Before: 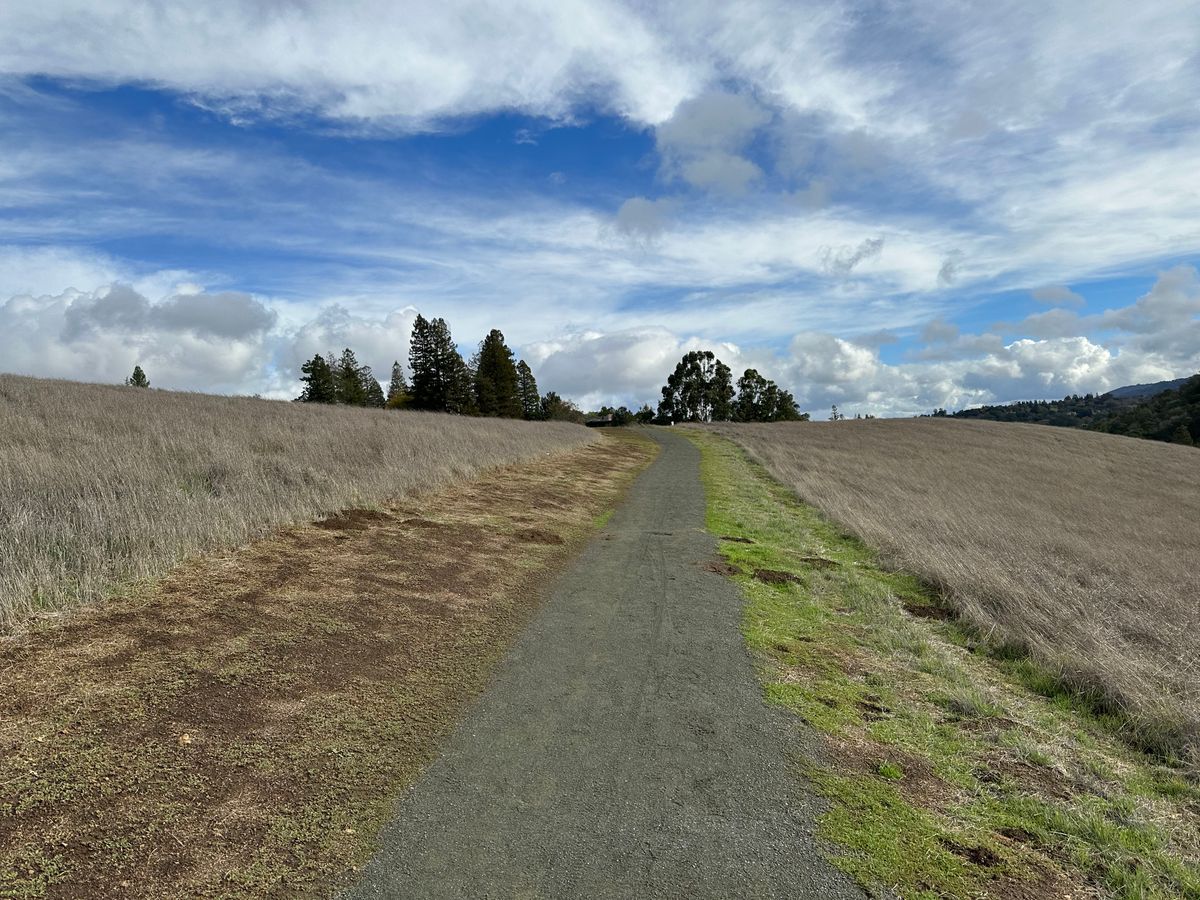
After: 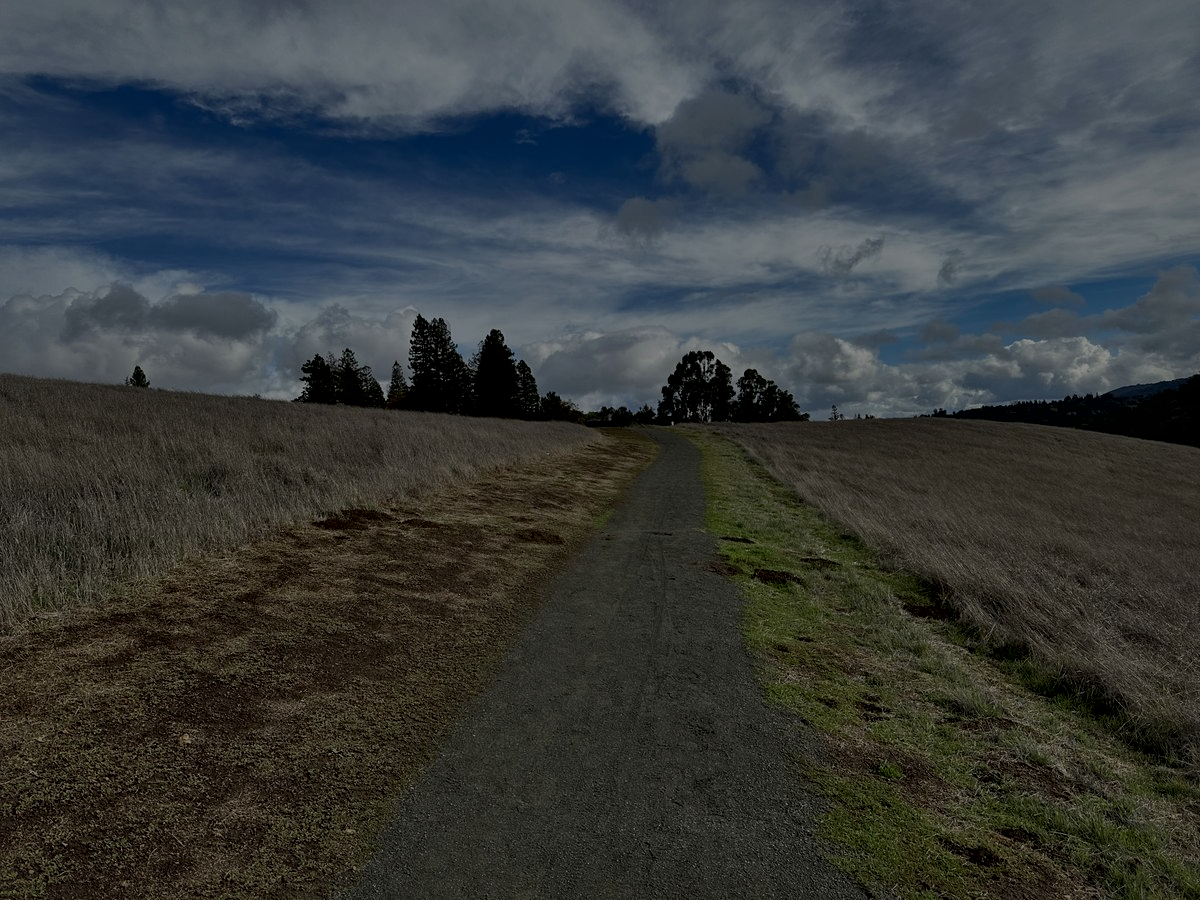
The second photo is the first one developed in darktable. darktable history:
bloom: size 9%, threshold 100%, strength 7%
local contrast: mode bilateral grid, contrast 25, coarseness 60, detail 151%, midtone range 0.2
exposure: exposure -2.446 EV, compensate highlight preservation false
